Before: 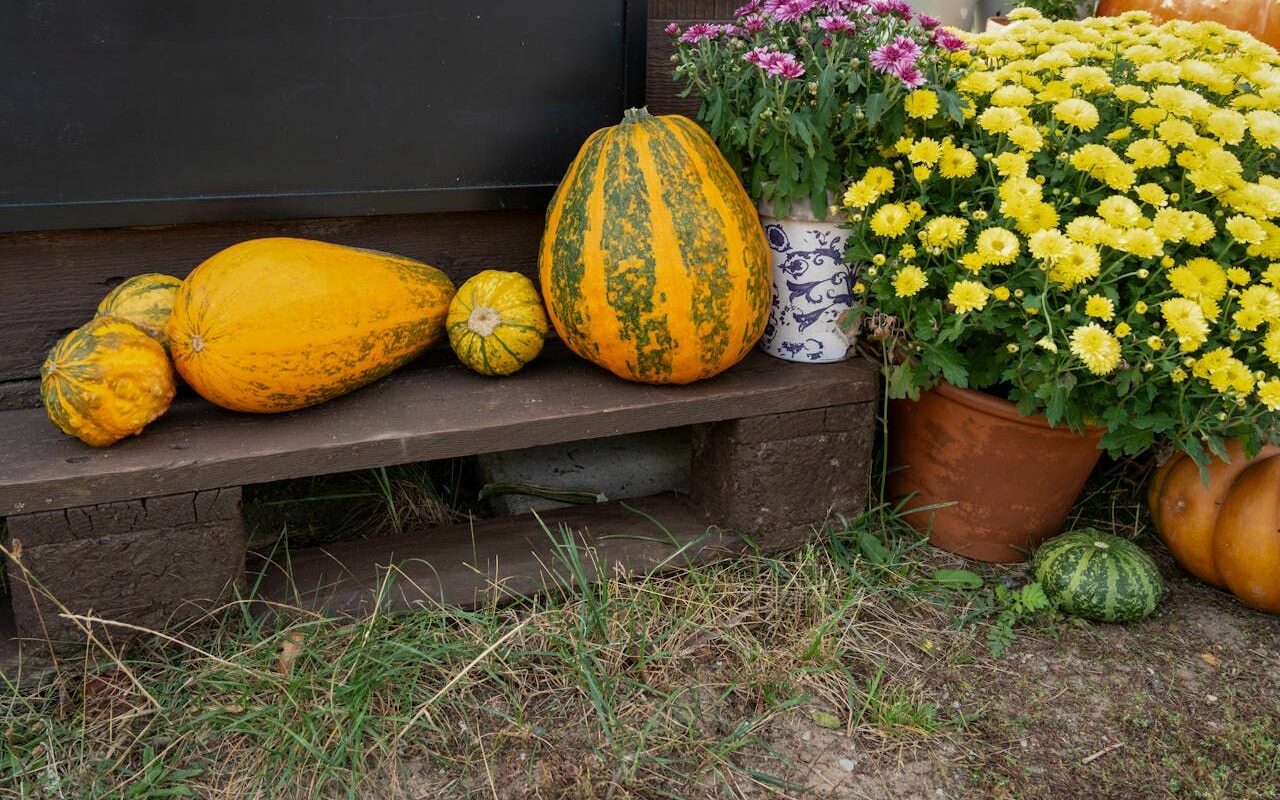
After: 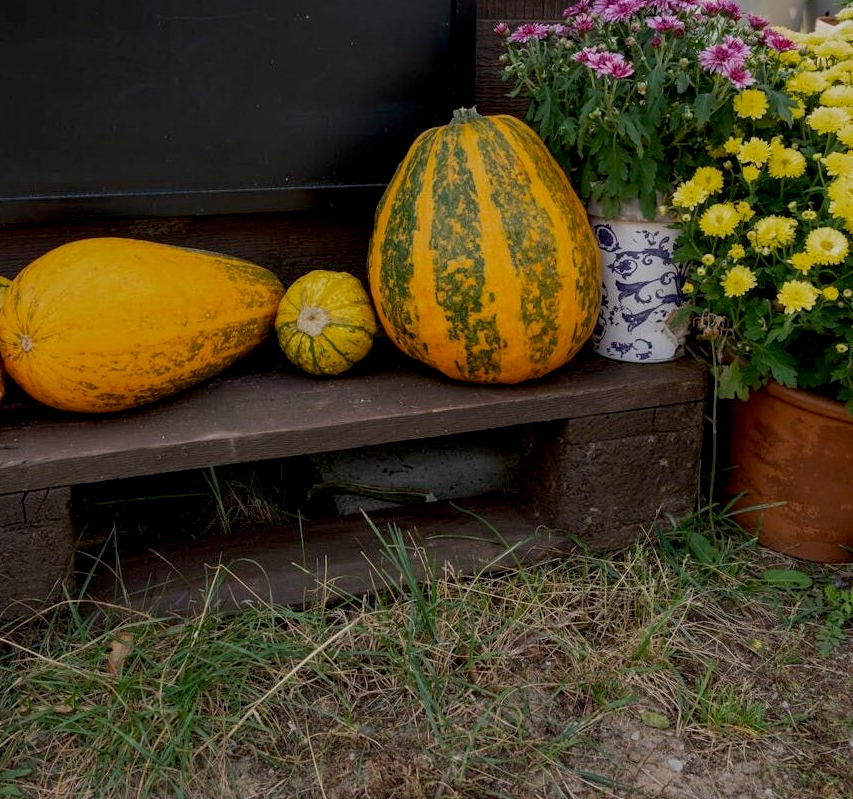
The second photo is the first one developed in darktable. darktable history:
white balance: red 1.009, blue 1.027
crop and rotate: left 13.409%, right 19.924%
exposure: black level correction 0.009, exposure -0.637 EV, compensate highlight preservation false
color zones: curves: ch0 [(0.25, 0.5) (0.636, 0.25) (0.75, 0.5)]
